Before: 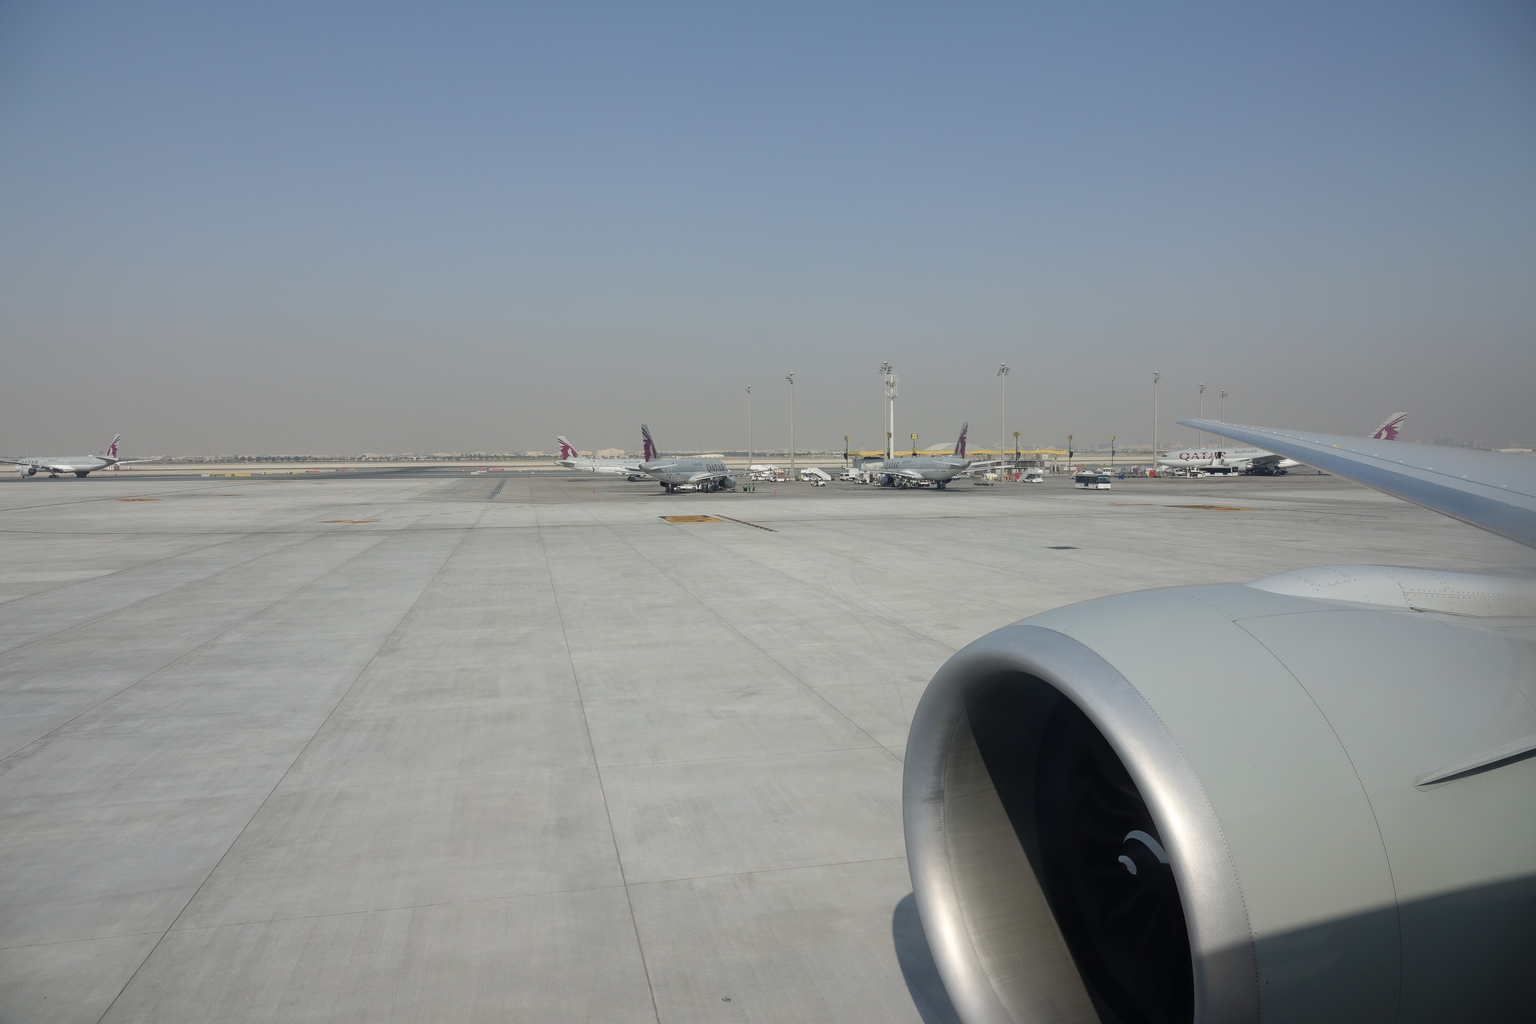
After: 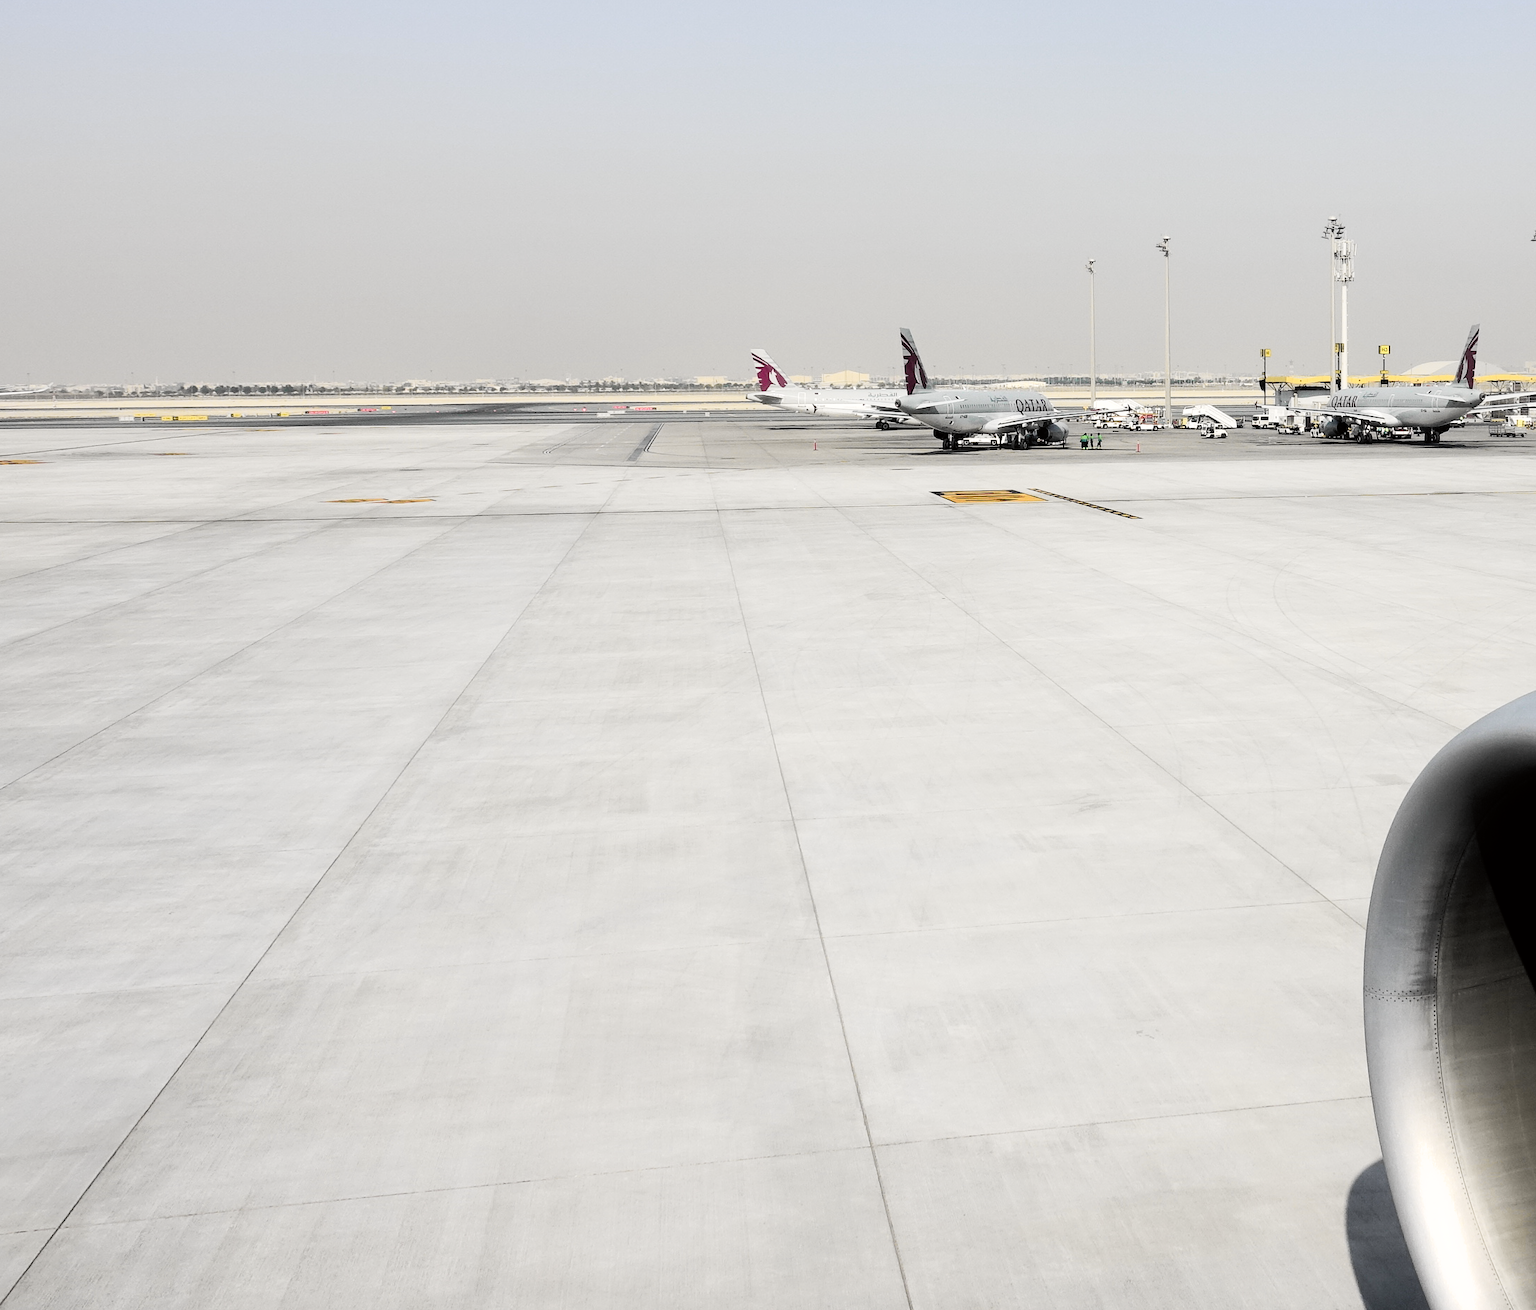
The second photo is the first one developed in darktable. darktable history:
exposure: exposure -0.069 EV, compensate exposure bias true, compensate highlight preservation false
crop: left 8.757%, top 23.384%, right 34.756%, bottom 4.221%
color balance rgb: perceptual saturation grading › global saturation 20%, perceptual saturation grading › highlights -25.528%, perceptual saturation grading › shadows 50.041%, perceptual brilliance grading › mid-tones 10.291%, perceptual brilliance grading › shadows 15.08%, global vibrance 20%
contrast brightness saturation: saturation -0.067
filmic rgb: black relative exposure -8.23 EV, white relative exposure 2.21 EV, hardness 7.19, latitude 85.61%, contrast 1.709, highlights saturation mix -3.86%, shadows ↔ highlights balance -2.87%
tone curve: curves: ch0 [(0, 0) (0.055, 0.05) (0.258, 0.287) (0.434, 0.526) (0.517, 0.648) (0.745, 0.874) (1, 1)]; ch1 [(0, 0) (0.346, 0.307) (0.418, 0.383) (0.46, 0.439) (0.482, 0.493) (0.502, 0.503) (0.517, 0.514) (0.55, 0.561) (0.588, 0.603) (0.646, 0.688) (1, 1)]; ch2 [(0, 0) (0.346, 0.34) (0.431, 0.45) (0.485, 0.499) (0.5, 0.503) (0.527, 0.525) (0.545, 0.562) (0.679, 0.706) (1, 1)], color space Lab, independent channels, preserve colors none
tone equalizer: on, module defaults
